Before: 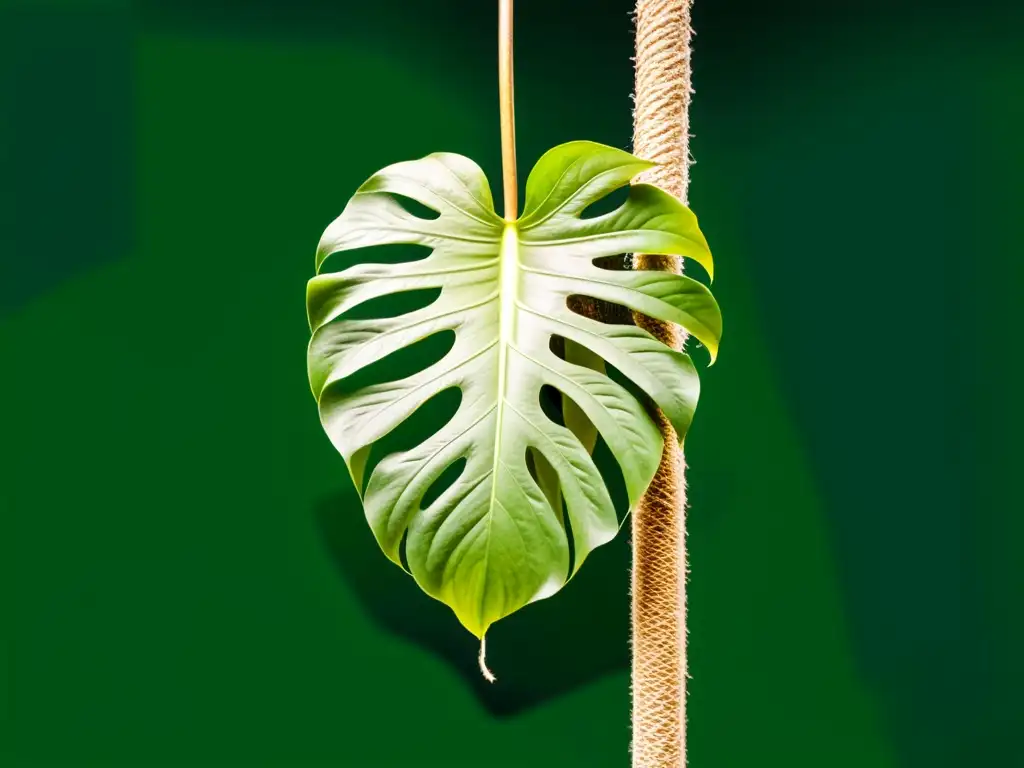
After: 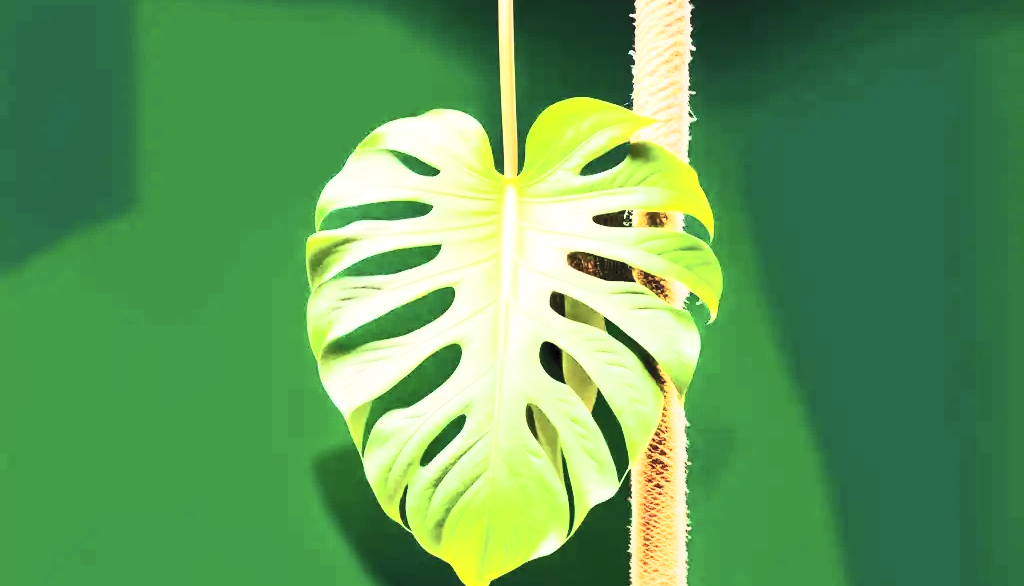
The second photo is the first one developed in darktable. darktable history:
crop: top 5.649%, bottom 17.928%
contrast brightness saturation: contrast 0.37, brightness 0.521
tone equalizer: -7 EV 0.159 EV, -6 EV 0.623 EV, -5 EV 1.12 EV, -4 EV 1.37 EV, -3 EV 1.18 EV, -2 EV 0.6 EV, -1 EV 0.156 EV, edges refinement/feathering 500, mask exposure compensation -1.57 EV, preserve details no
